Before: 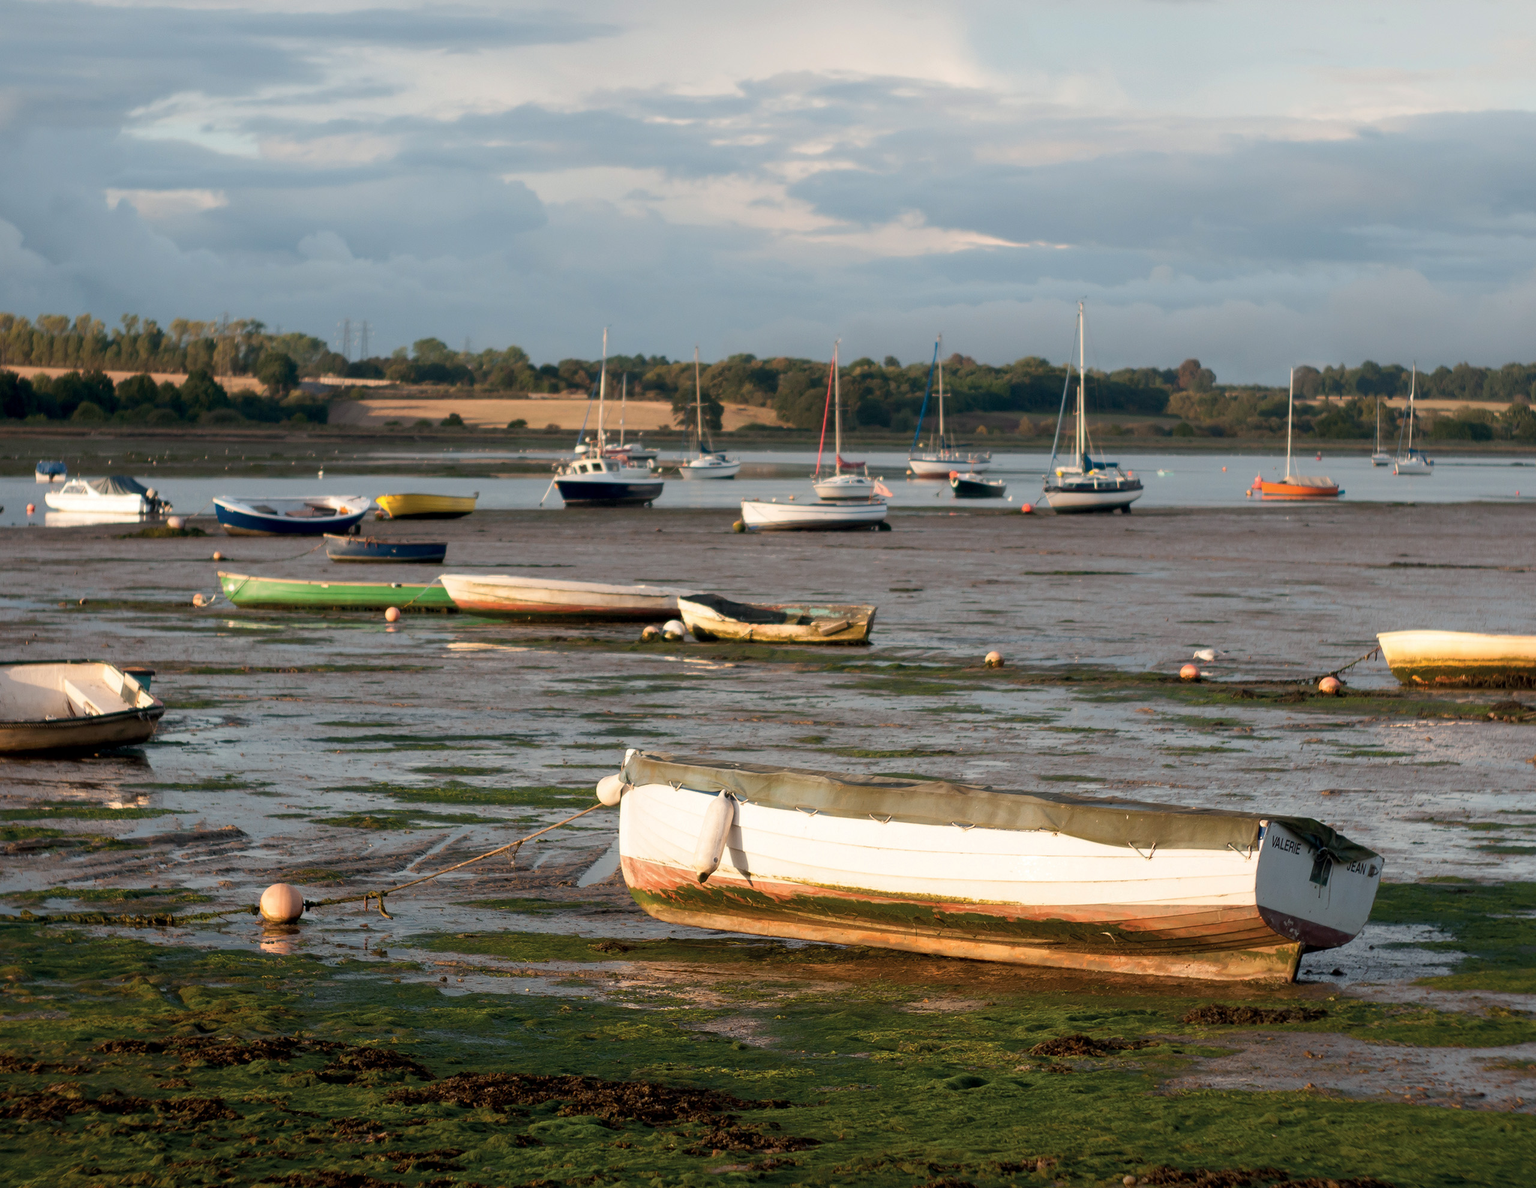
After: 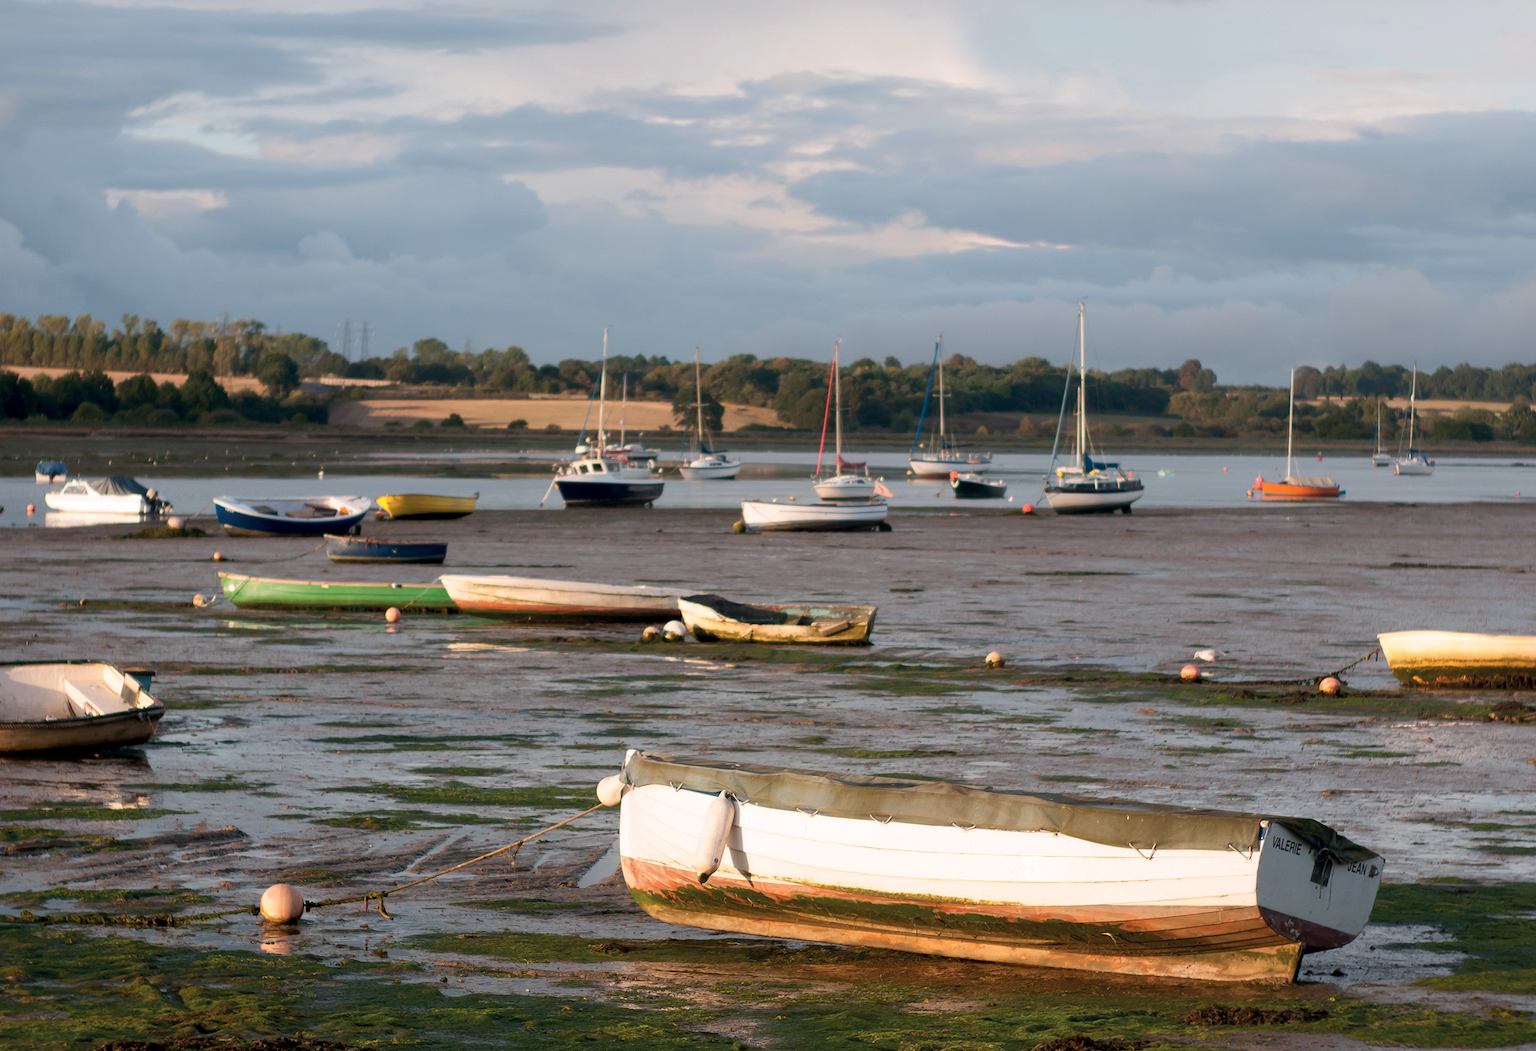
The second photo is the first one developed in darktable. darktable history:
white balance: red 1.009, blue 1.027
crop and rotate: top 0%, bottom 11.49%
